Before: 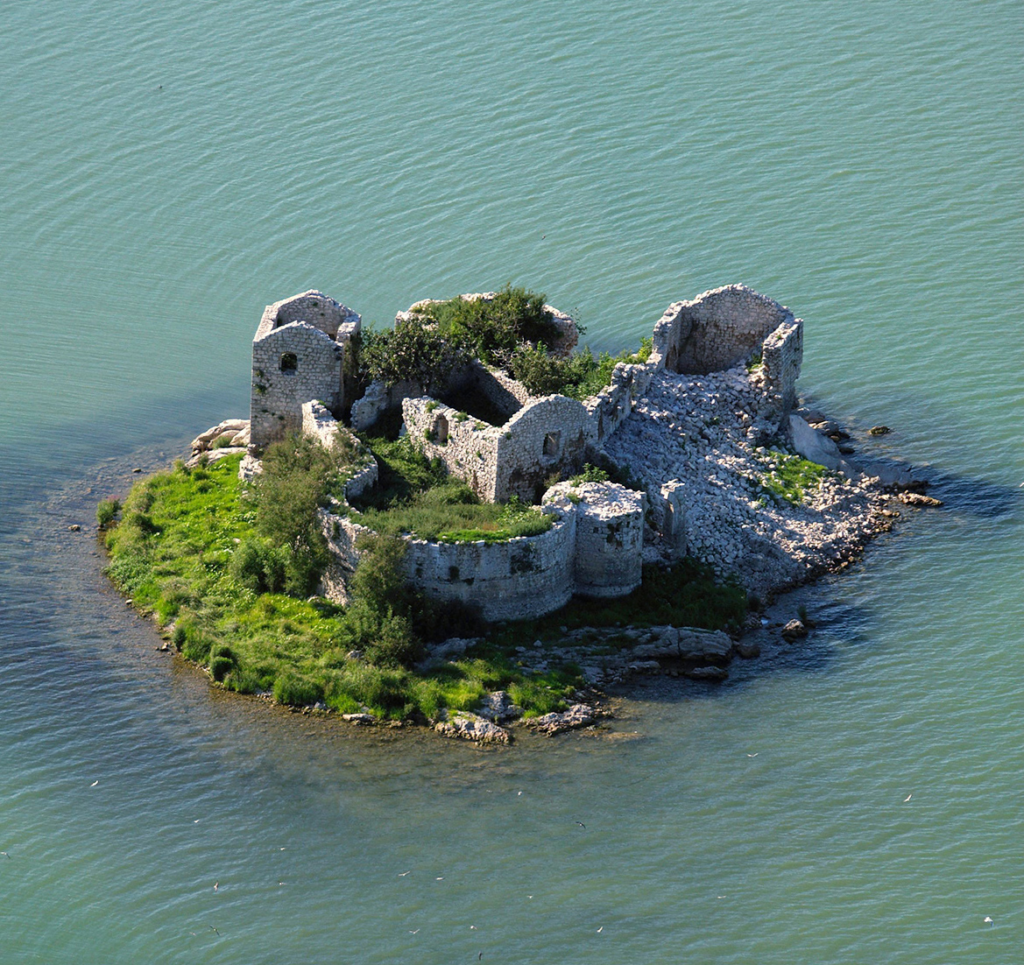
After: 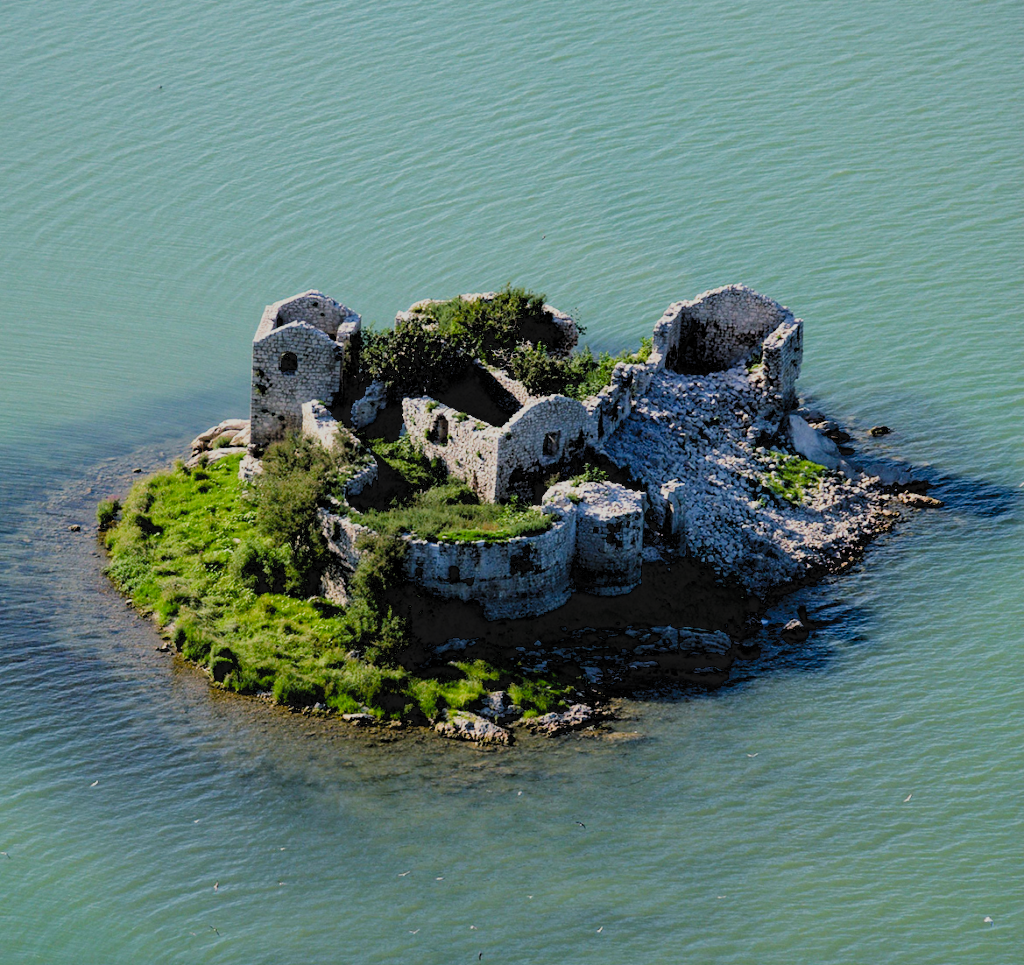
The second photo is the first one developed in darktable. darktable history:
filmic rgb: black relative exposure -4.27 EV, white relative exposure 4.56 EV, hardness 2.37, contrast 1.057, color science v5 (2021), contrast in shadows safe, contrast in highlights safe
exposure: black level correction 0.023, exposure 0.186 EV, compensate highlight preservation false
